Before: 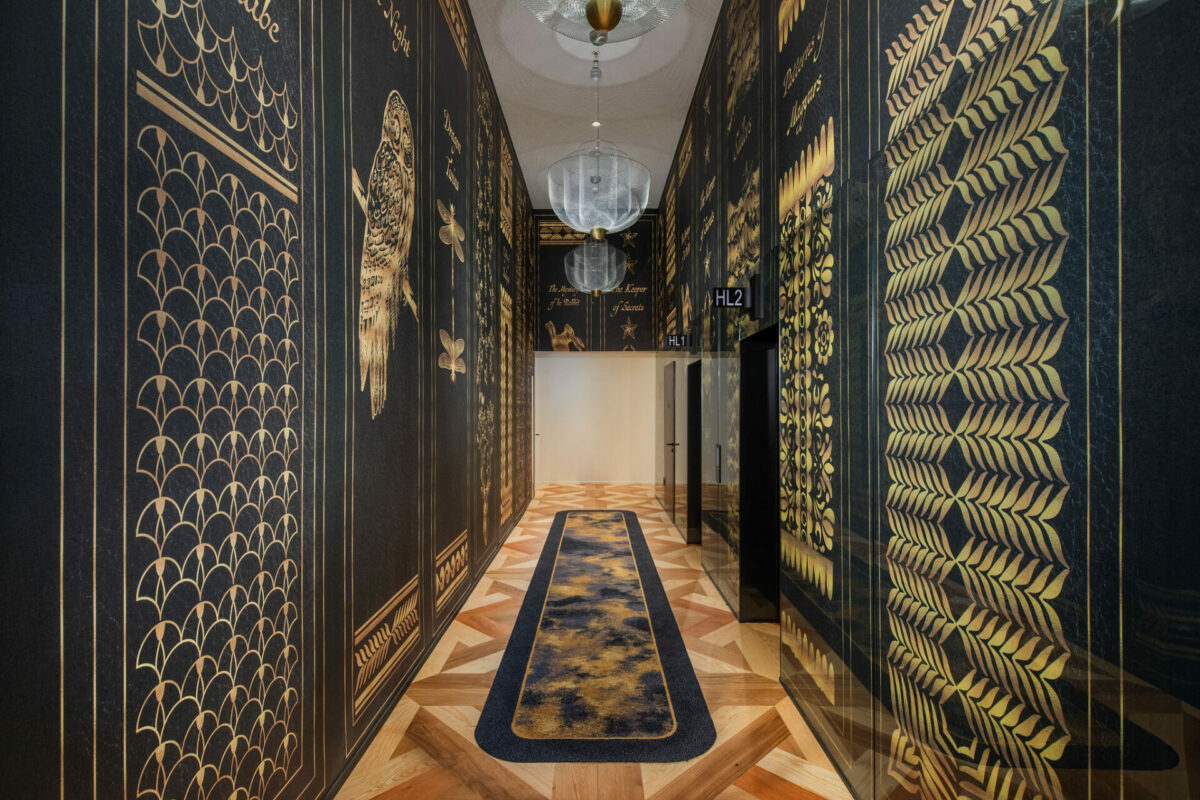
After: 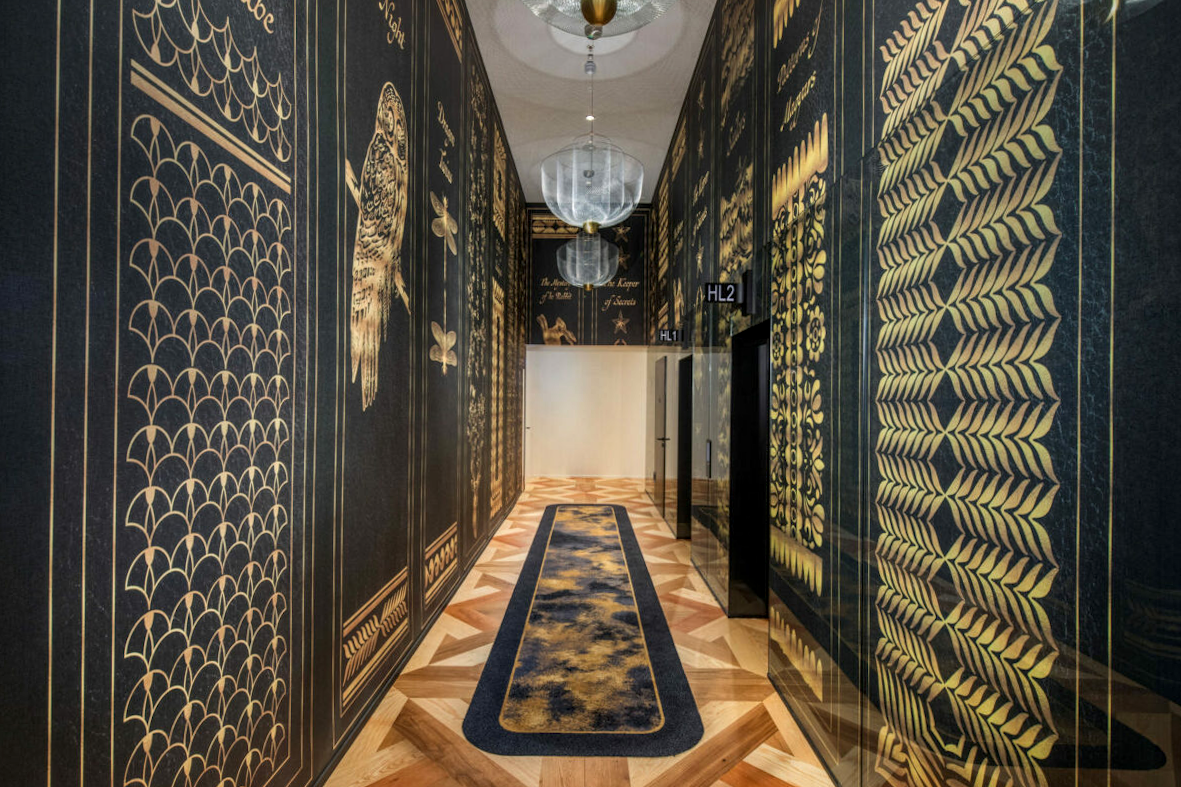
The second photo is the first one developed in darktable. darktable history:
crop and rotate: angle -0.595°
local contrast: on, module defaults
exposure: exposure 0.204 EV, compensate highlight preservation false
